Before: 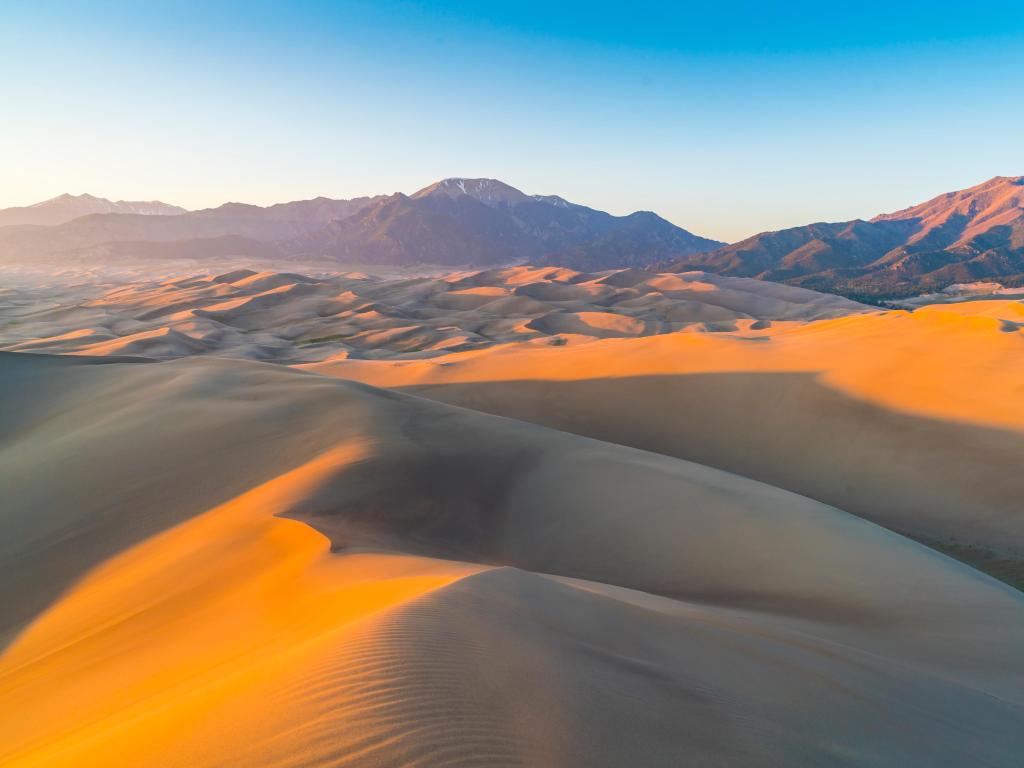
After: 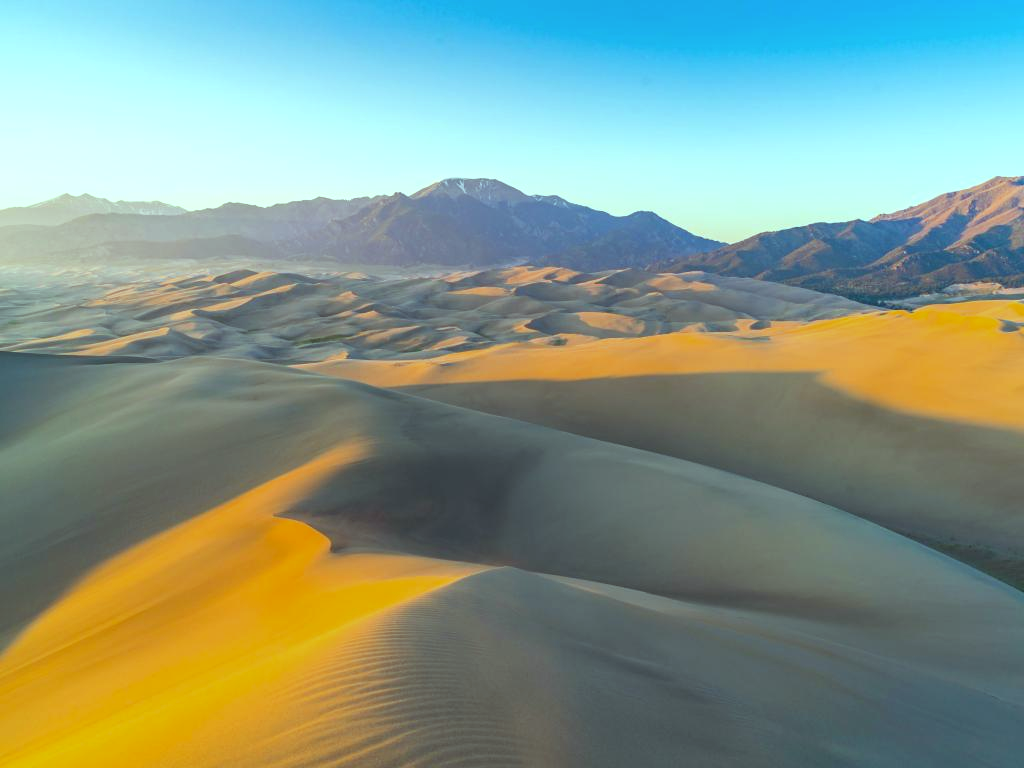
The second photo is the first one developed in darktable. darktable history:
color balance: mode lift, gamma, gain (sRGB), lift [0.997, 0.979, 1.021, 1.011], gamma [1, 1.084, 0.916, 0.998], gain [1, 0.87, 1.13, 1.101], contrast 4.55%, contrast fulcrum 38.24%, output saturation 104.09%
color correction: highlights b* 3
